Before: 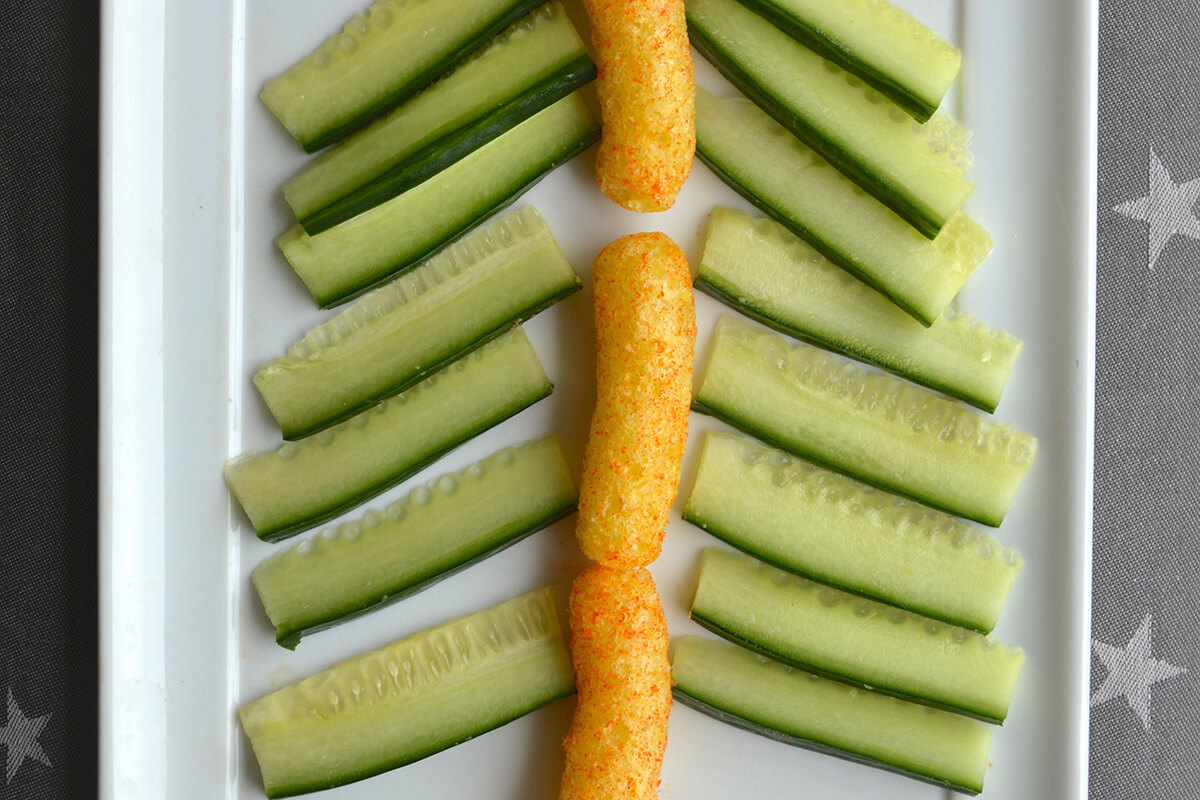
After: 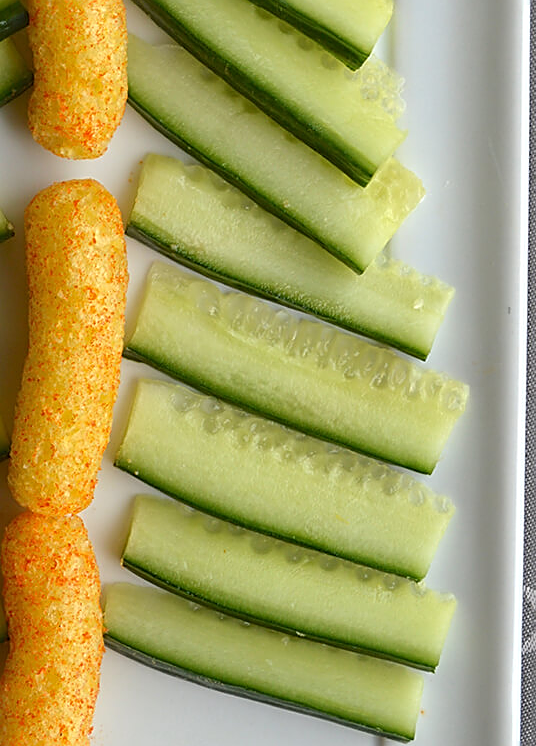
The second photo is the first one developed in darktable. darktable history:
crop: left 47.342%, top 6.688%, right 7.981%
sharpen: amount 0.75
